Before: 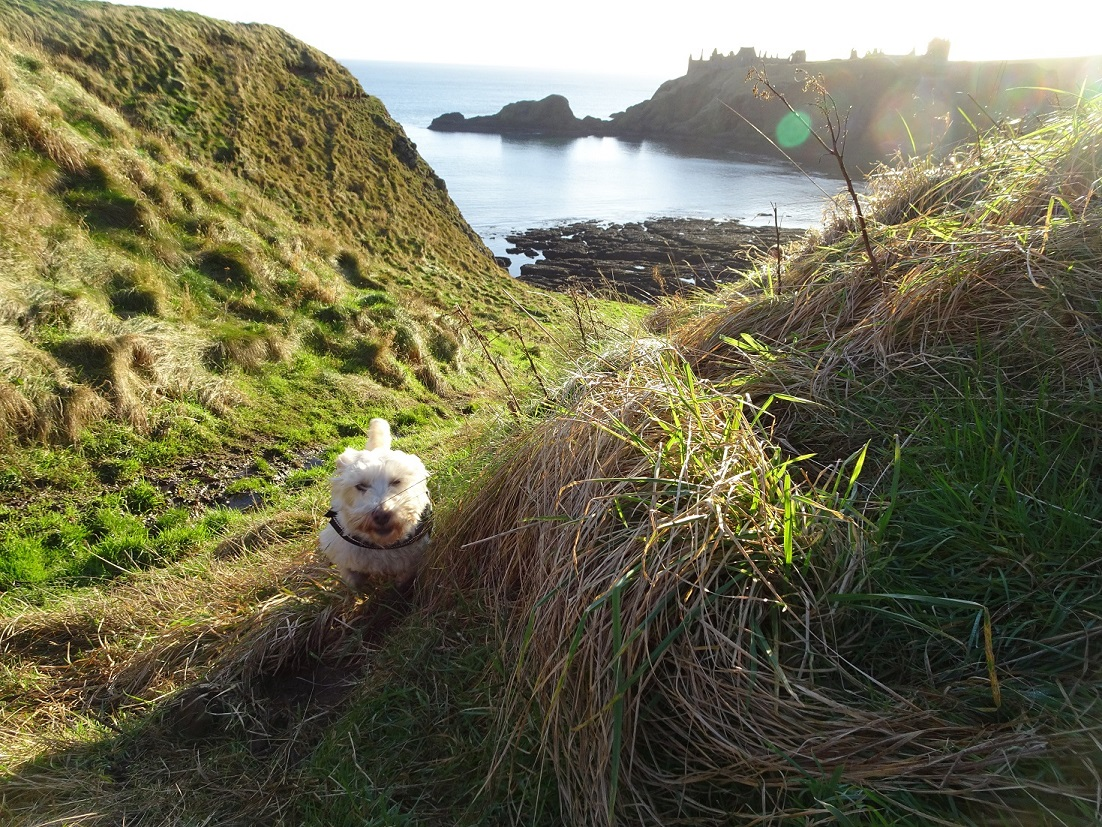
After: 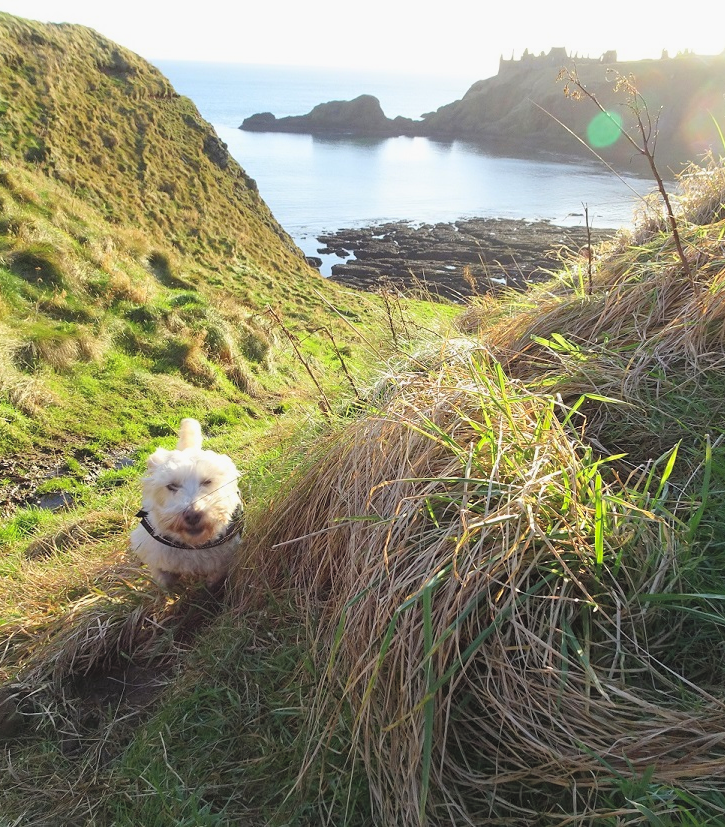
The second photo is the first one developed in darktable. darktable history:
exposure: exposure -0.154 EV, compensate exposure bias true, compensate highlight preservation false
contrast brightness saturation: contrast 0.101, brightness 0.293, saturation 0.139
crop: left 17.218%, right 16.923%
